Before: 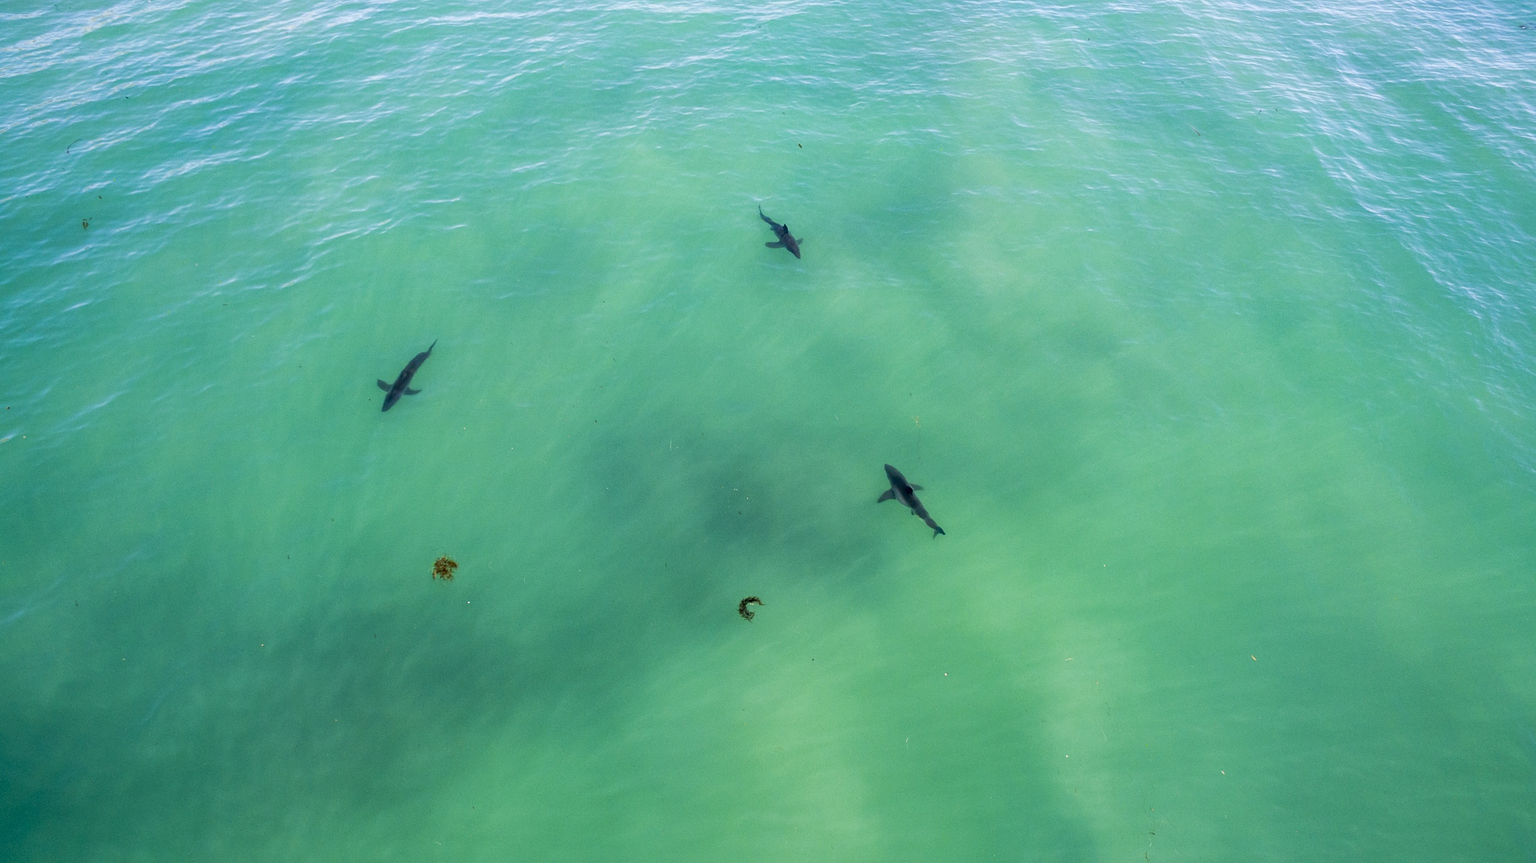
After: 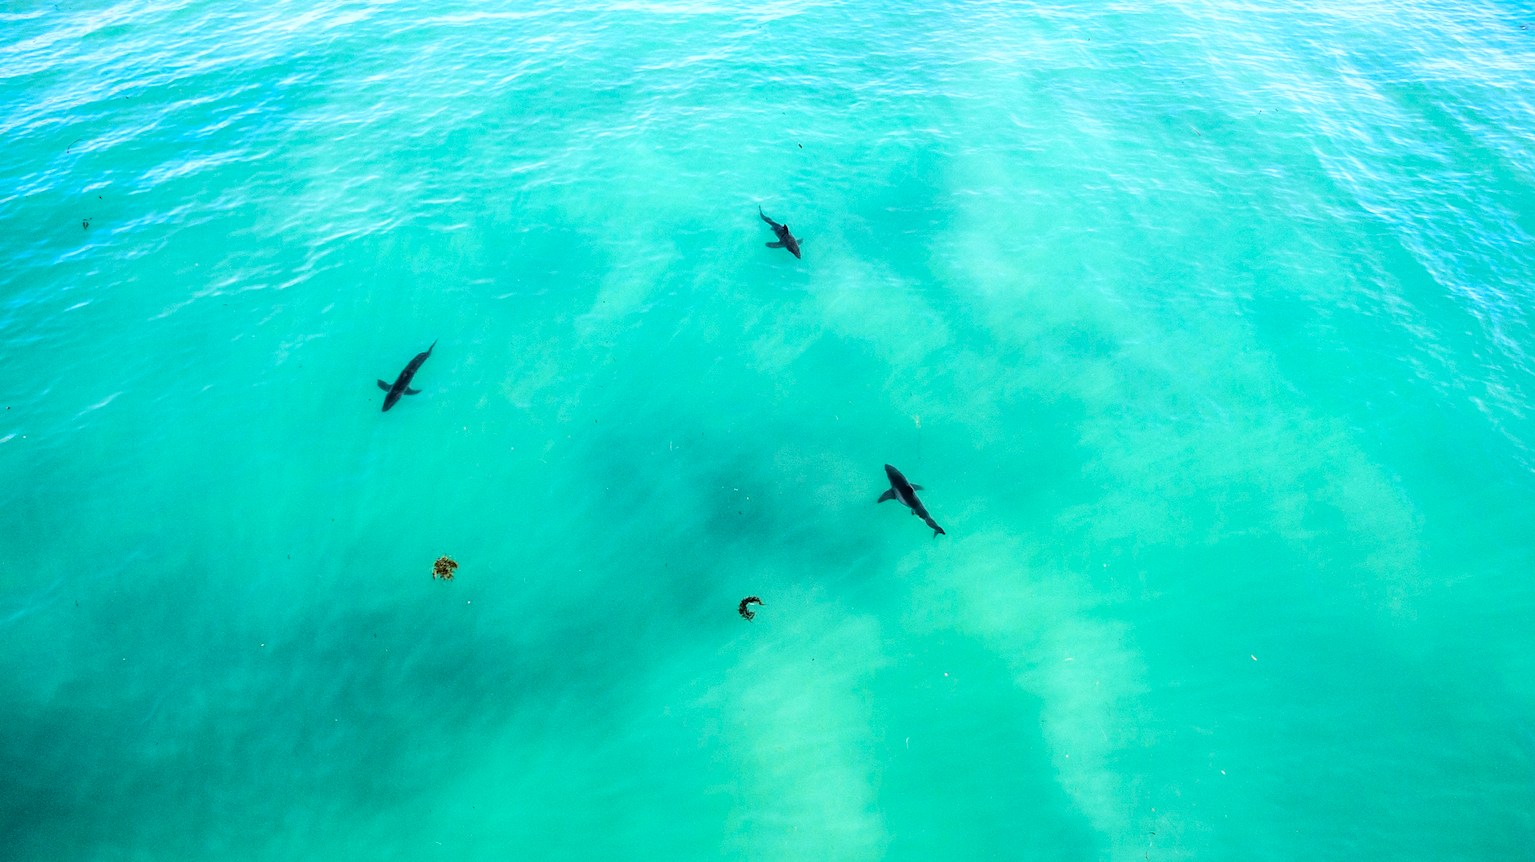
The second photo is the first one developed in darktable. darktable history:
tone equalizer: -8 EV -0.417 EV, -7 EV -0.389 EV, -6 EV -0.333 EV, -5 EV -0.222 EV, -3 EV 0.222 EV, -2 EV 0.333 EV, -1 EV 0.389 EV, +0 EV 0.417 EV, edges refinement/feathering 500, mask exposure compensation -1.57 EV, preserve details no
tone curve: curves: ch0 [(0, 0.023) (0.087, 0.065) (0.184, 0.168) (0.45, 0.54) (0.57, 0.683) (0.722, 0.825) (0.877, 0.948) (1, 1)]; ch1 [(0, 0) (0.388, 0.369) (0.44, 0.44) (0.489, 0.481) (0.534, 0.528) (0.657, 0.655) (1, 1)]; ch2 [(0, 0) (0.353, 0.317) (0.408, 0.427) (0.472, 0.46) (0.5, 0.488) (0.537, 0.518) (0.576, 0.592) (0.625, 0.631) (1, 1)], color space Lab, independent channels, preserve colors none
color correction: saturation 0.8
color calibration: x 0.37, y 0.382, temperature 4313.32 K
